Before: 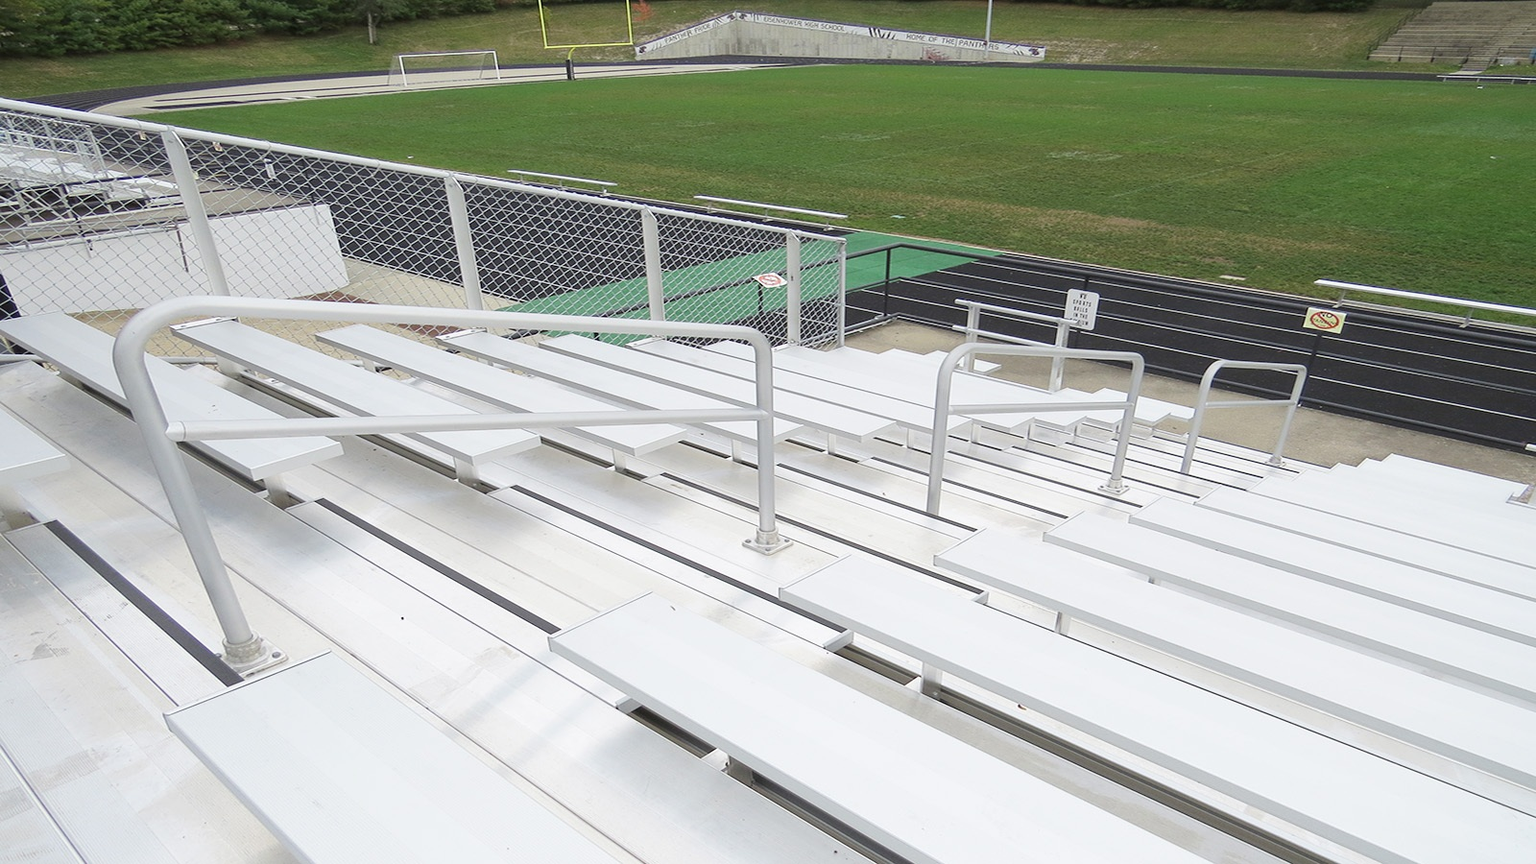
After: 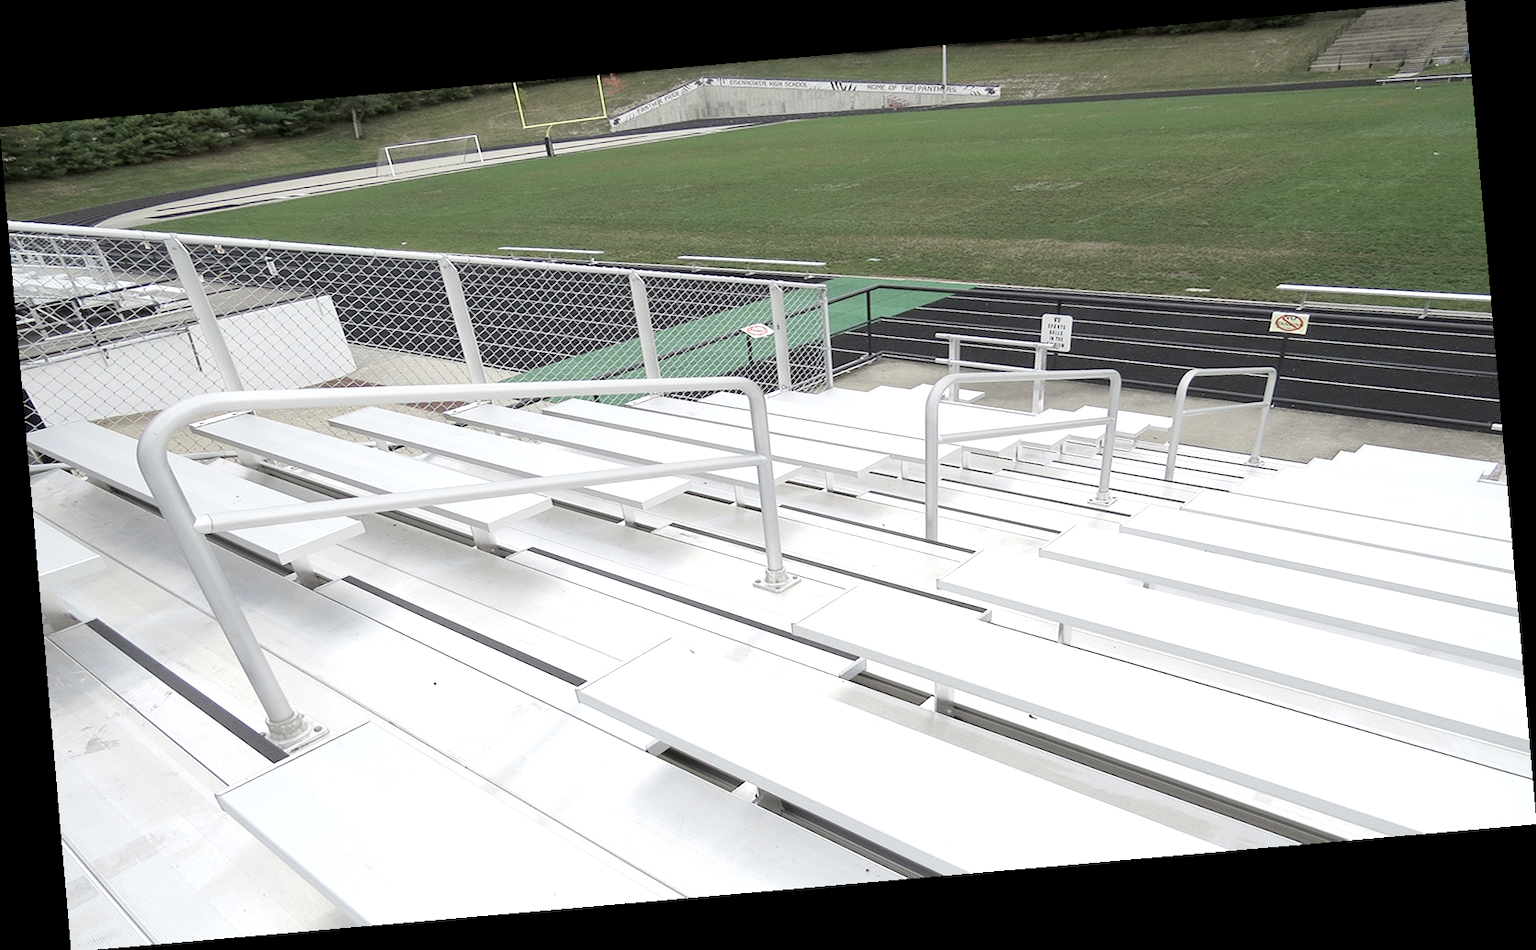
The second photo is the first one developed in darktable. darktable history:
exposure: black level correction 0.005, exposure 0.286 EV, compensate highlight preservation false
rotate and perspective: rotation -4.98°, automatic cropping off
color zones: curves: ch0 [(0, 0.559) (0.153, 0.551) (0.229, 0.5) (0.429, 0.5) (0.571, 0.5) (0.714, 0.5) (0.857, 0.5) (1, 0.559)]; ch1 [(0, 0.417) (0.112, 0.336) (0.213, 0.26) (0.429, 0.34) (0.571, 0.35) (0.683, 0.331) (0.857, 0.344) (1, 0.417)]
